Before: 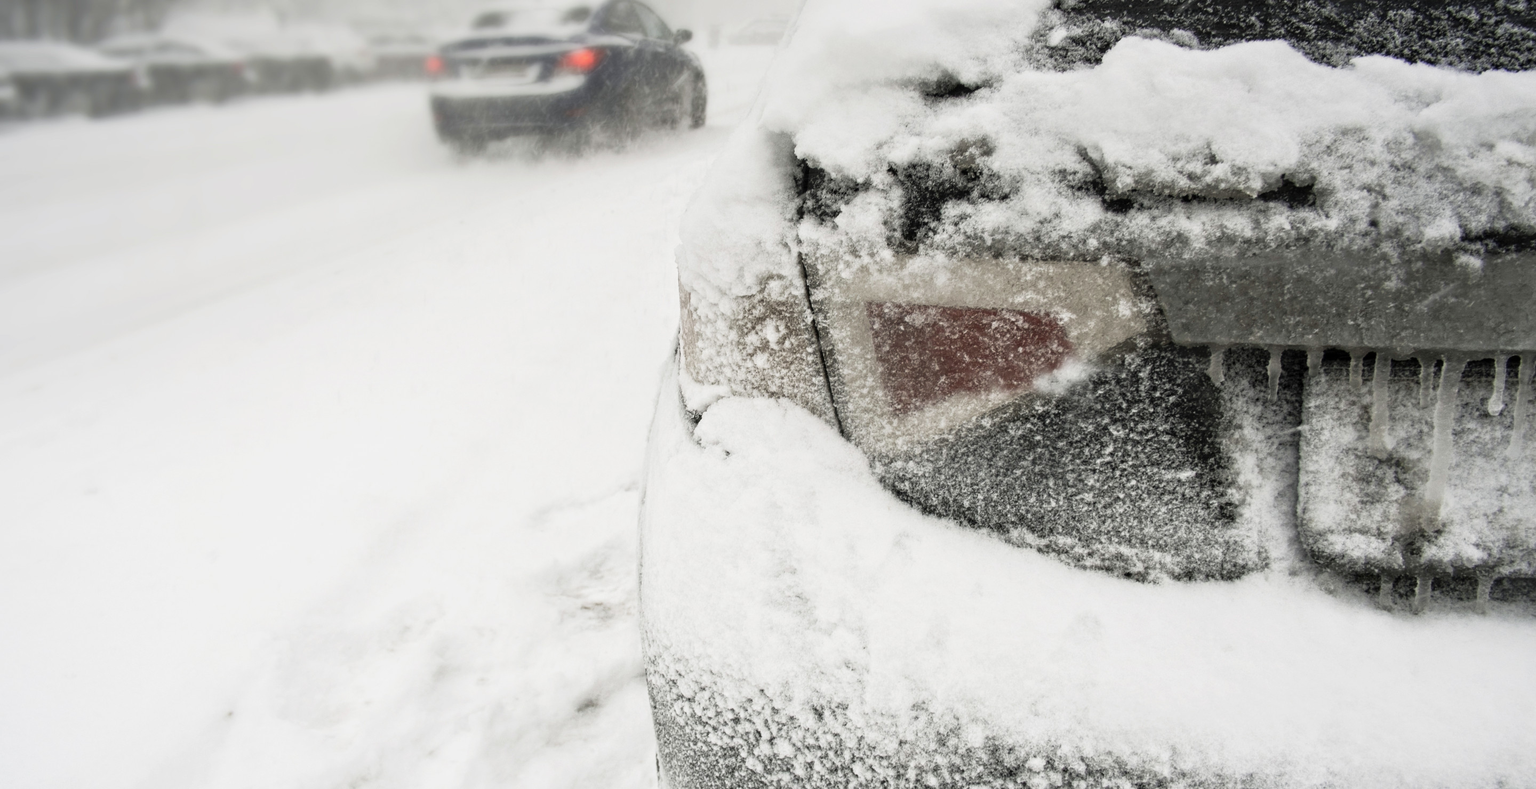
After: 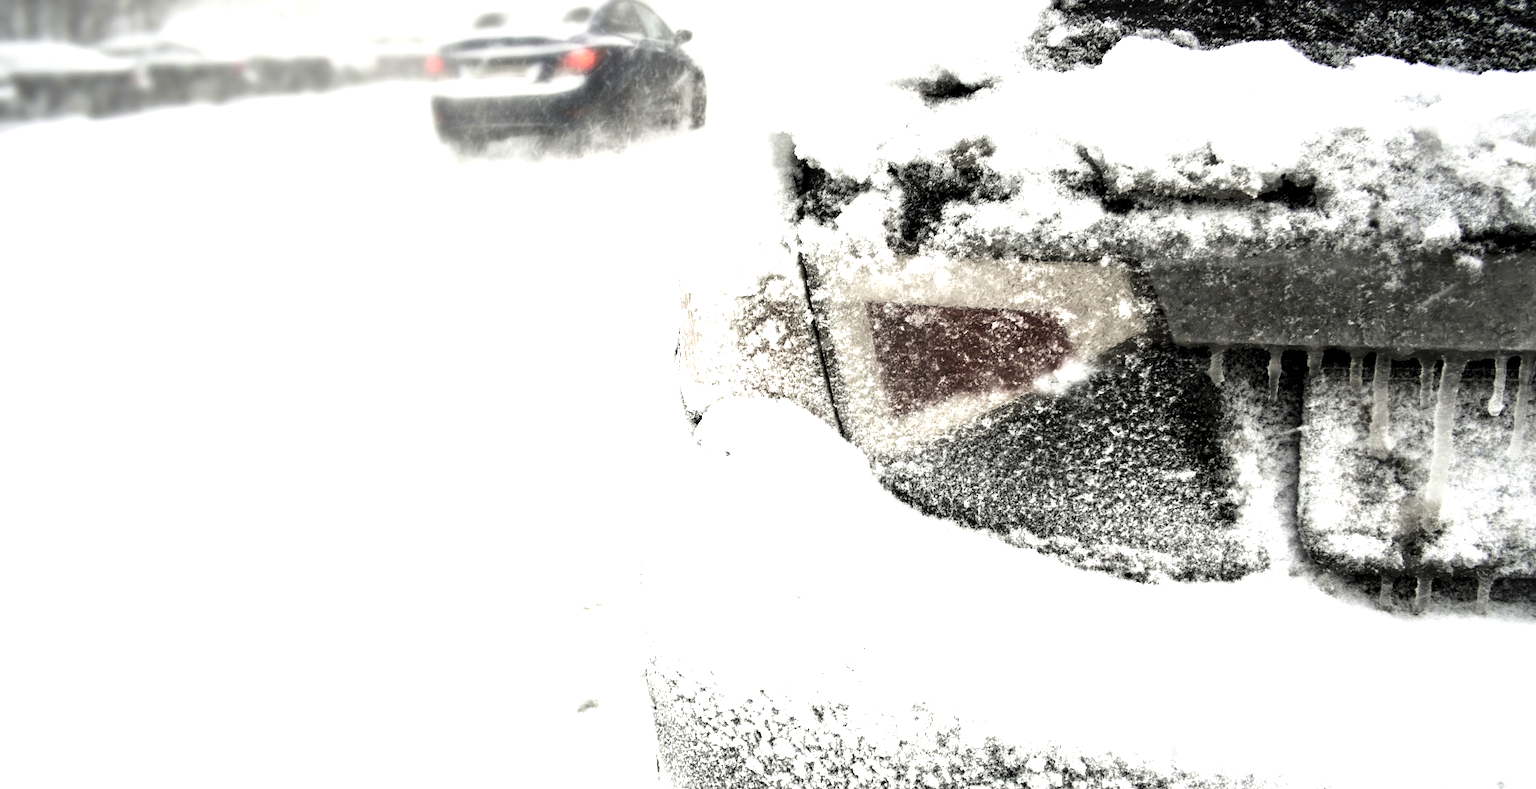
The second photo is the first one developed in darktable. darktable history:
tone equalizer: -8 EV -1.08 EV, -7 EV -1.01 EV, -6 EV -0.867 EV, -5 EV -0.578 EV, -3 EV 0.578 EV, -2 EV 0.867 EV, -1 EV 1.01 EV, +0 EV 1.08 EV, edges refinement/feathering 500, mask exposure compensation -1.57 EV, preserve details no
levels: levels [0.031, 0.5, 0.969]
